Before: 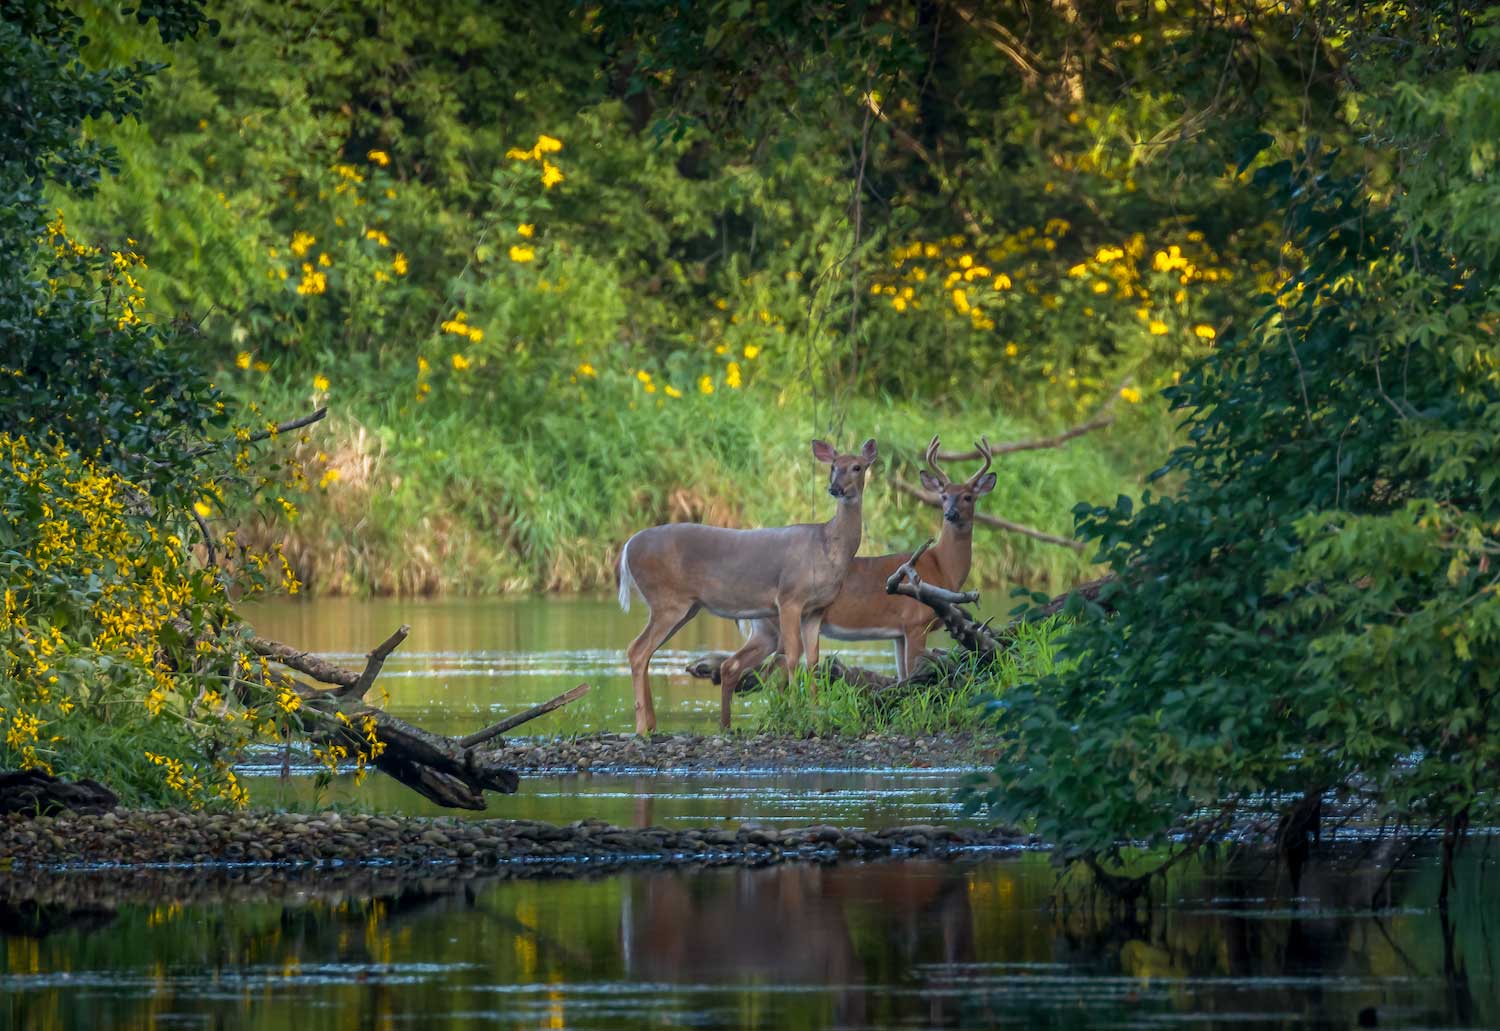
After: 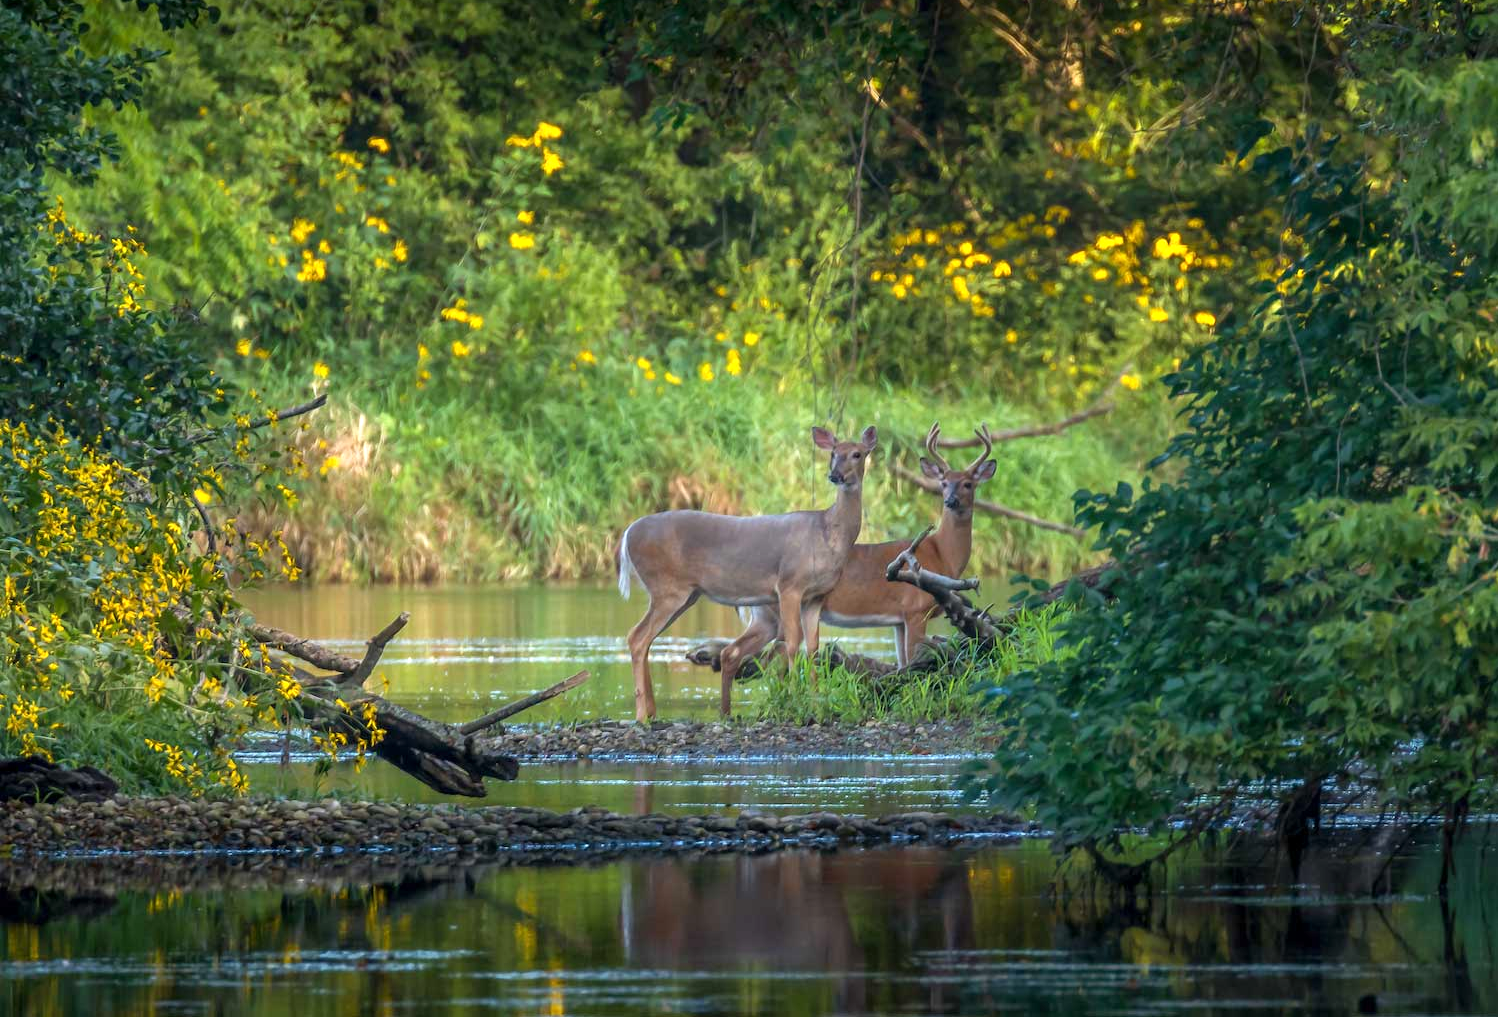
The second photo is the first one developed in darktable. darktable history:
crop: top 1.307%, right 0.09%
exposure: exposure 0.439 EV, compensate highlight preservation false
